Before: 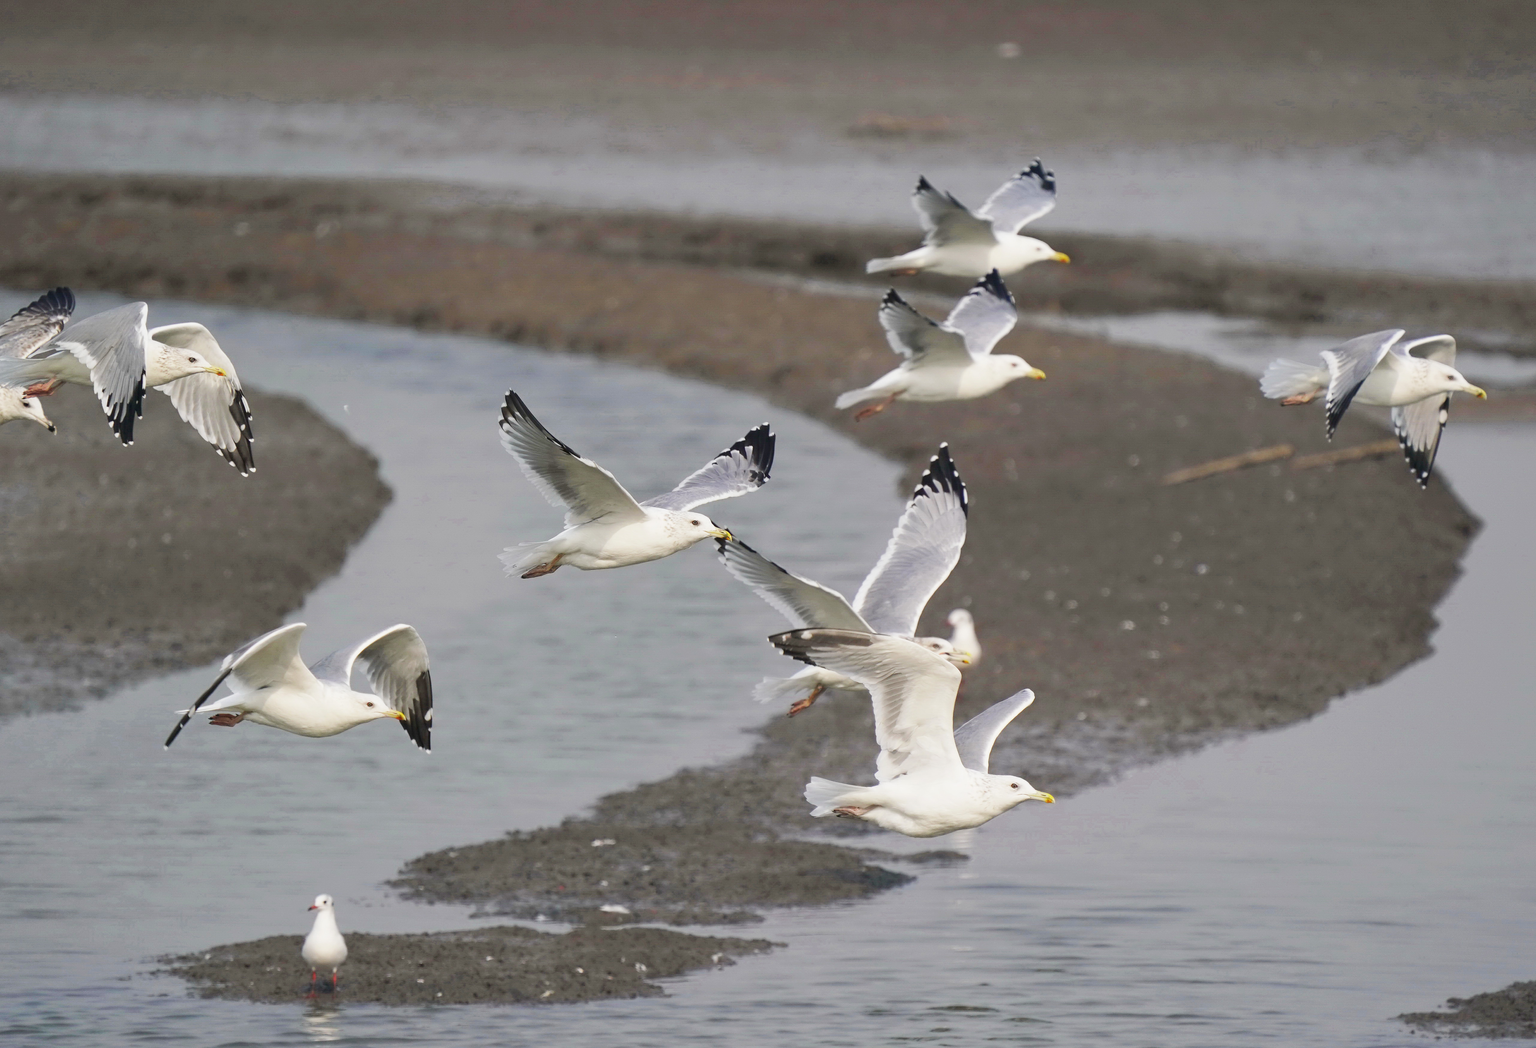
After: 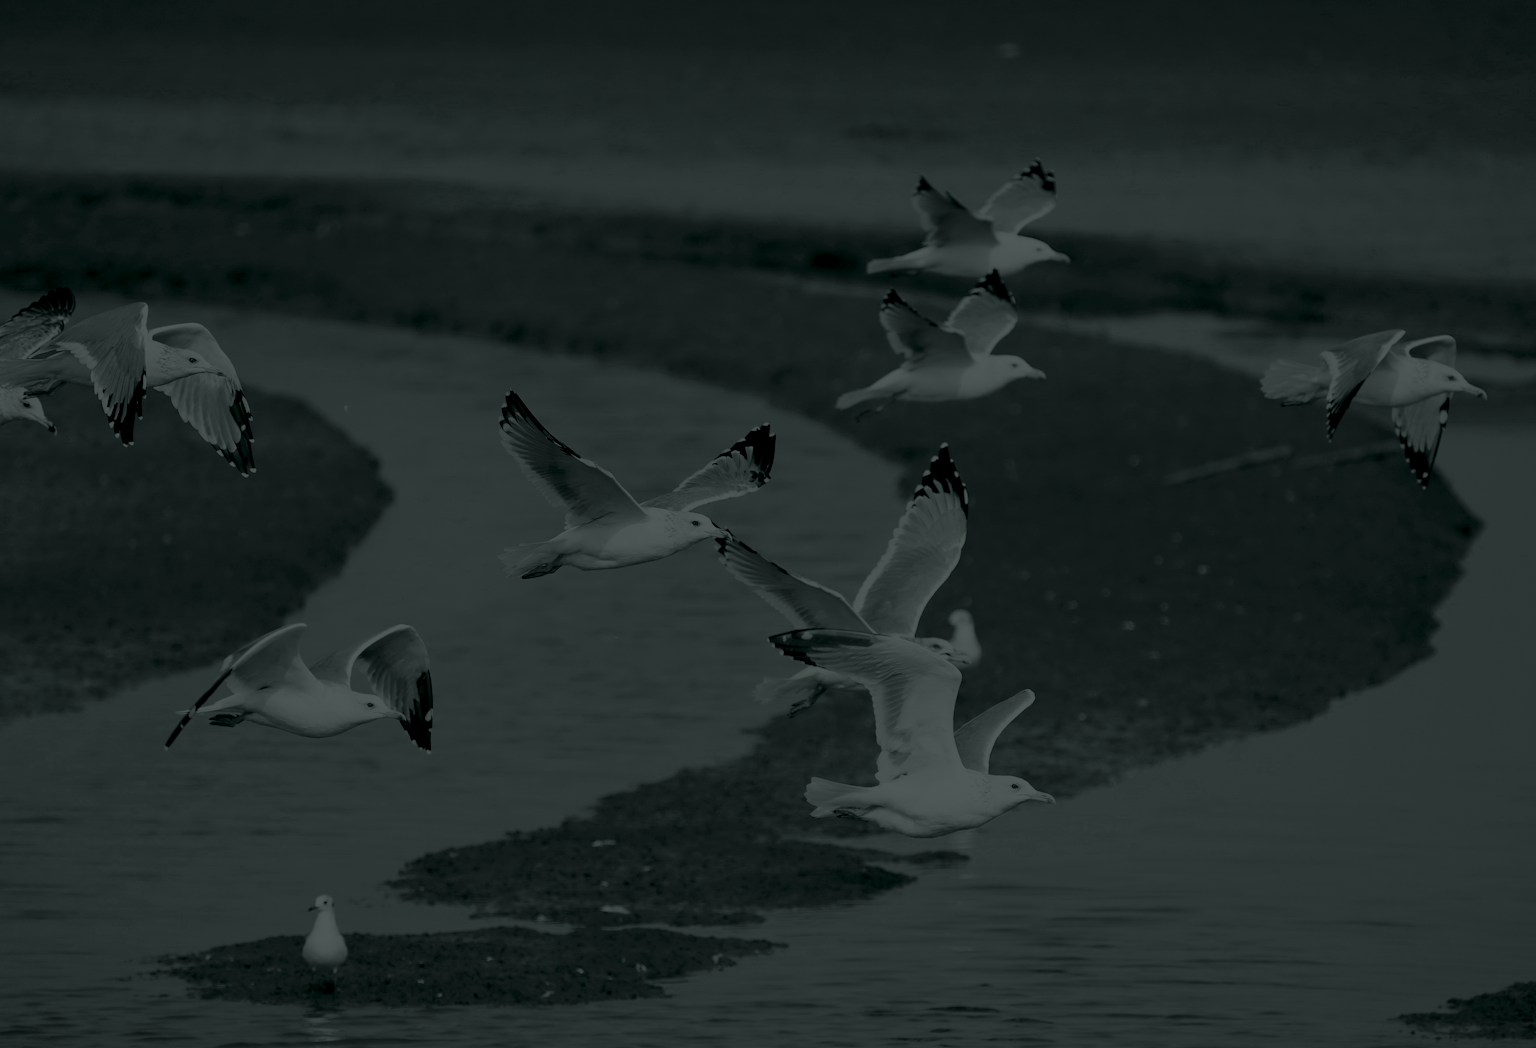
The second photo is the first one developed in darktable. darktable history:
color correction: highlights a* 0.003, highlights b* -0.283
colorize: hue 90°, saturation 19%, lightness 1.59%, version 1
